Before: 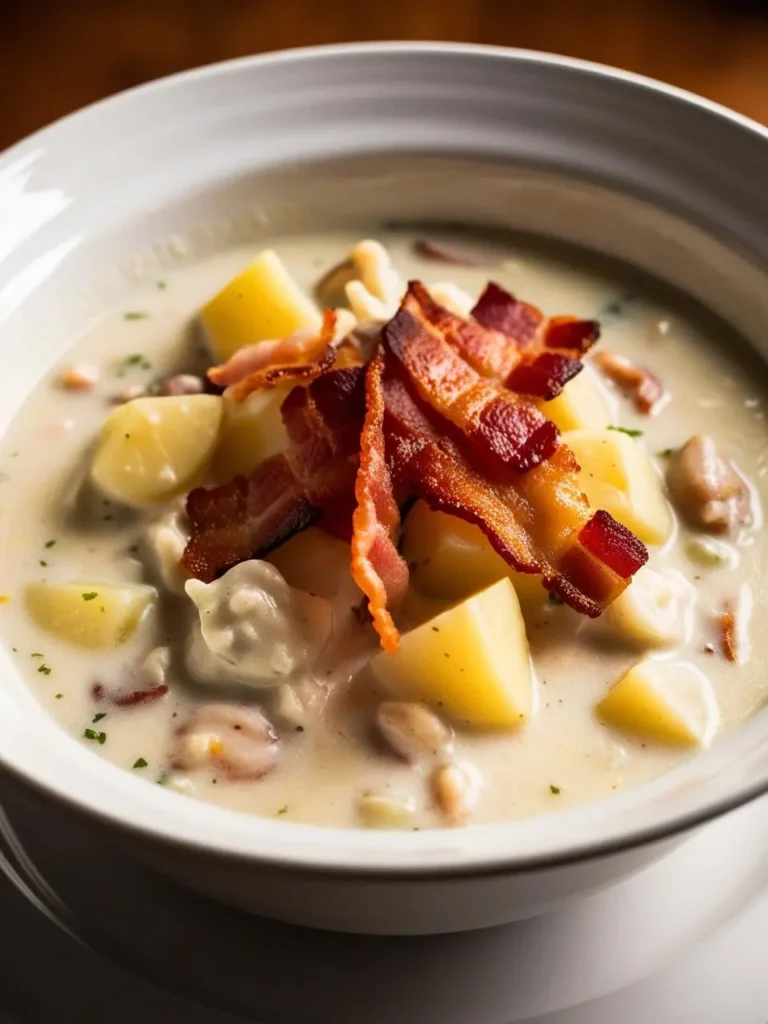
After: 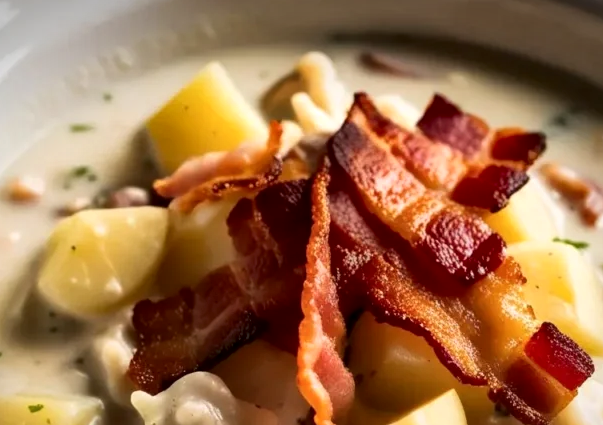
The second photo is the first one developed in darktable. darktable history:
vignetting: fall-off start 97.52%, fall-off radius 100%, brightness -0.574, saturation 0, center (-0.027, 0.404), width/height ratio 1.368, unbound false
local contrast: mode bilateral grid, contrast 25, coarseness 60, detail 151%, midtone range 0.2
crop: left 7.036%, top 18.398%, right 14.379%, bottom 40.043%
